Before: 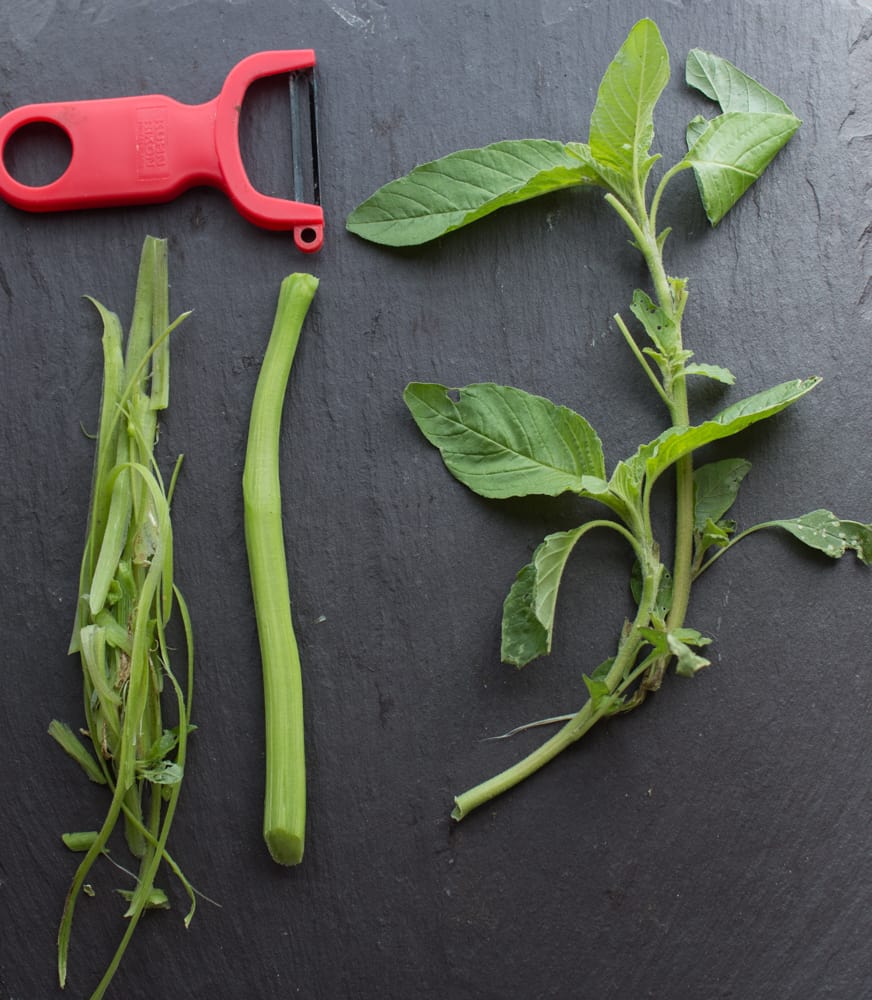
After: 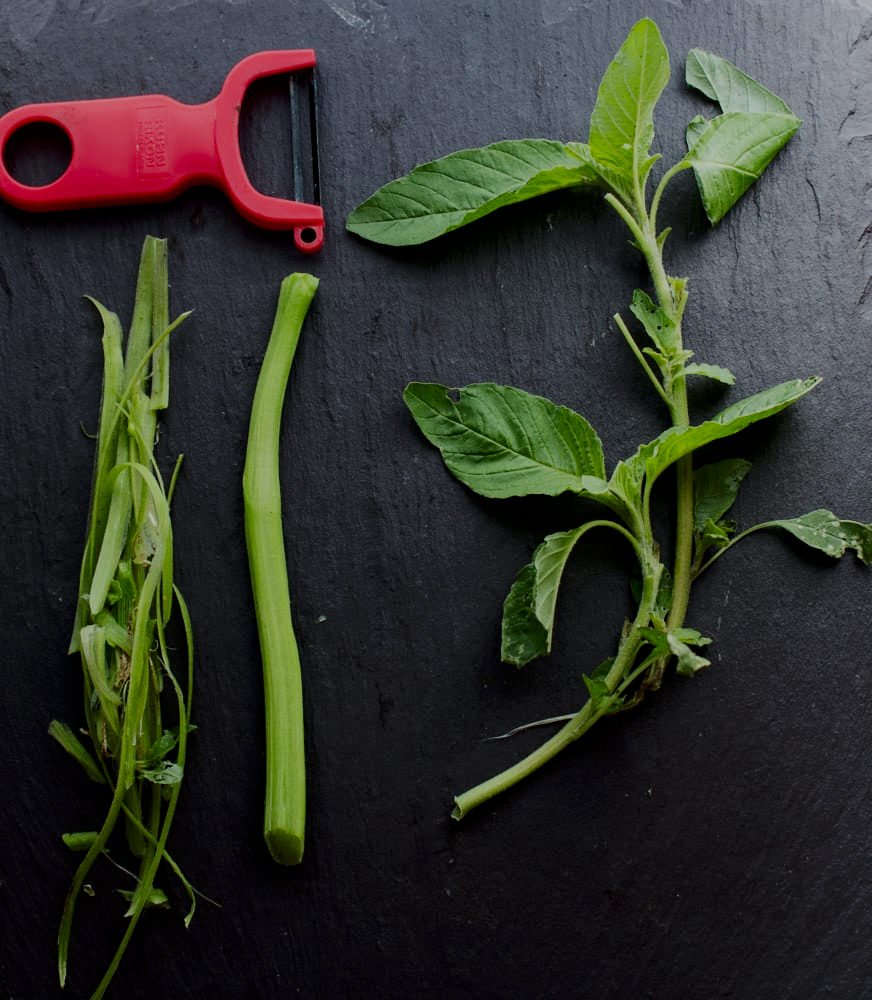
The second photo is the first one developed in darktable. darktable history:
contrast brightness saturation: contrast 0.105, brightness -0.261, saturation 0.138
tone equalizer: -8 EV -0.451 EV, -7 EV -0.415 EV, -6 EV -0.336 EV, -5 EV -0.19 EV, -3 EV 0.216 EV, -2 EV 0.317 EV, -1 EV 0.378 EV, +0 EV 0.417 EV, edges refinement/feathering 500, mask exposure compensation -1.57 EV, preserve details no
filmic rgb: black relative exposure -6.96 EV, white relative exposure 5.65 EV, hardness 2.86
